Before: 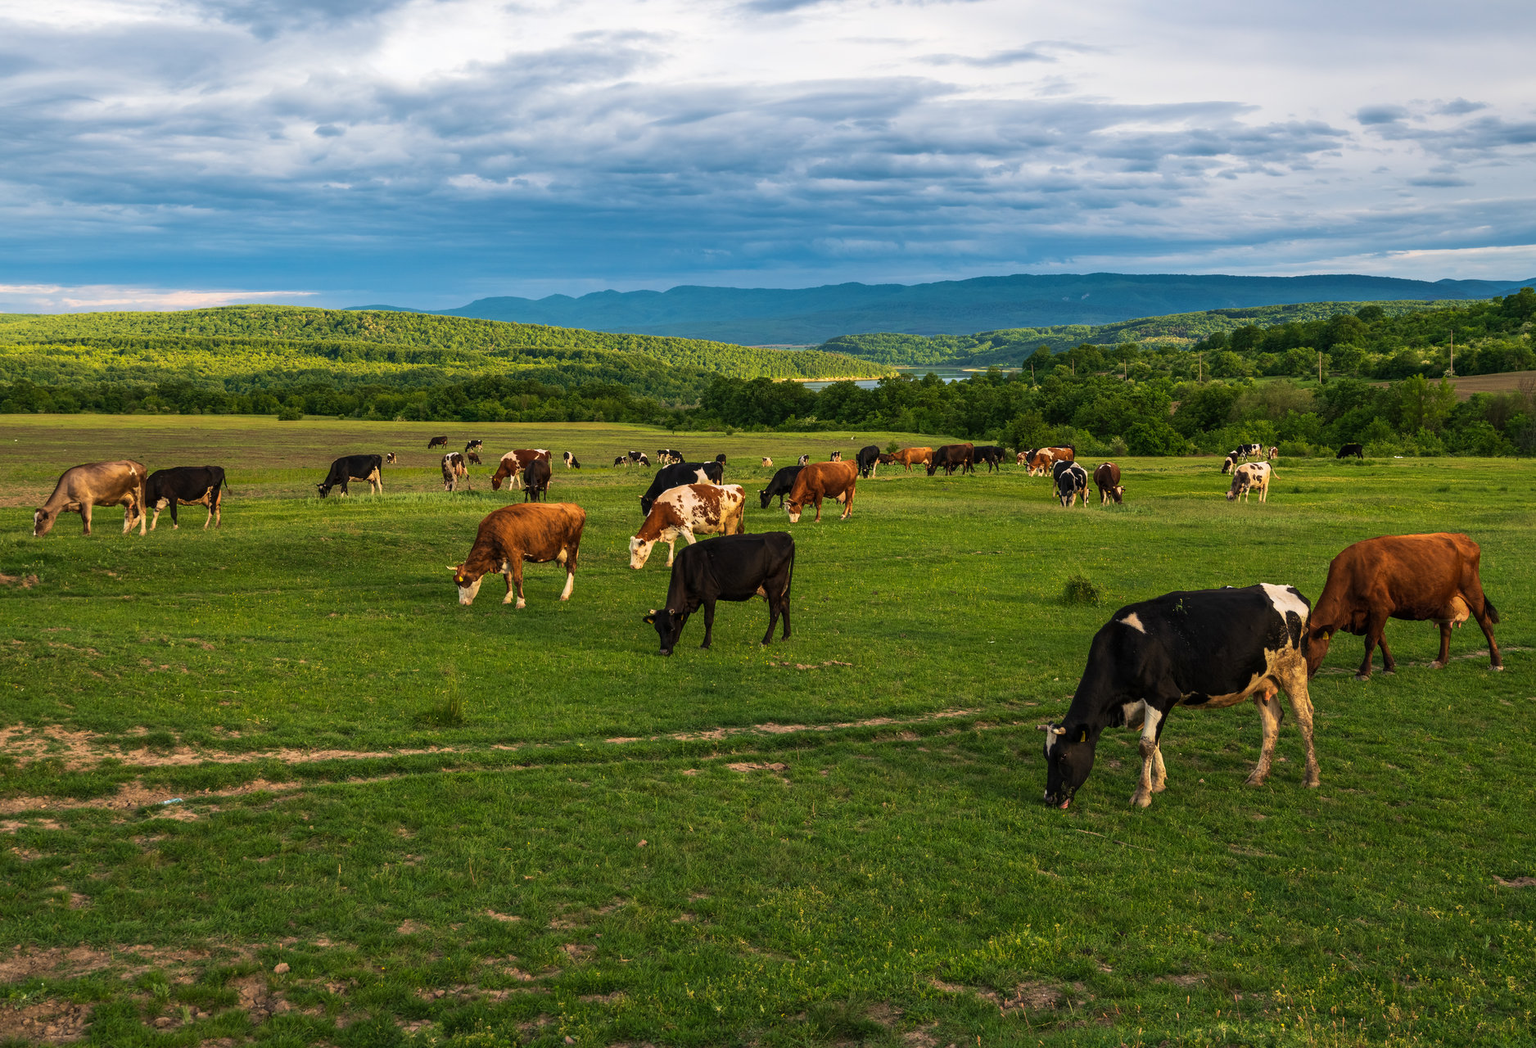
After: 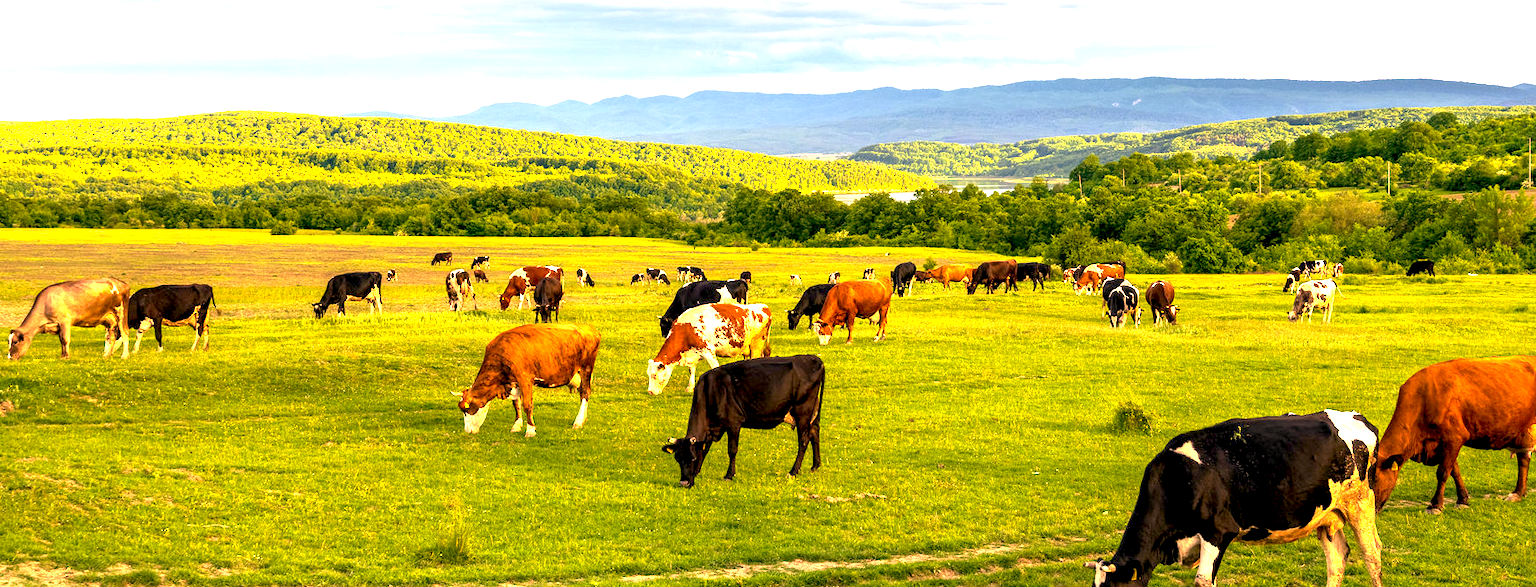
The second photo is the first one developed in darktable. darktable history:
crop: left 1.744%, top 19.225%, right 5.069%, bottom 28.357%
exposure: black level correction 0.005, exposure 2.084 EV, compensate highlight preservation false
color correction: highlights a* 21.88, highlights b* 22.25
